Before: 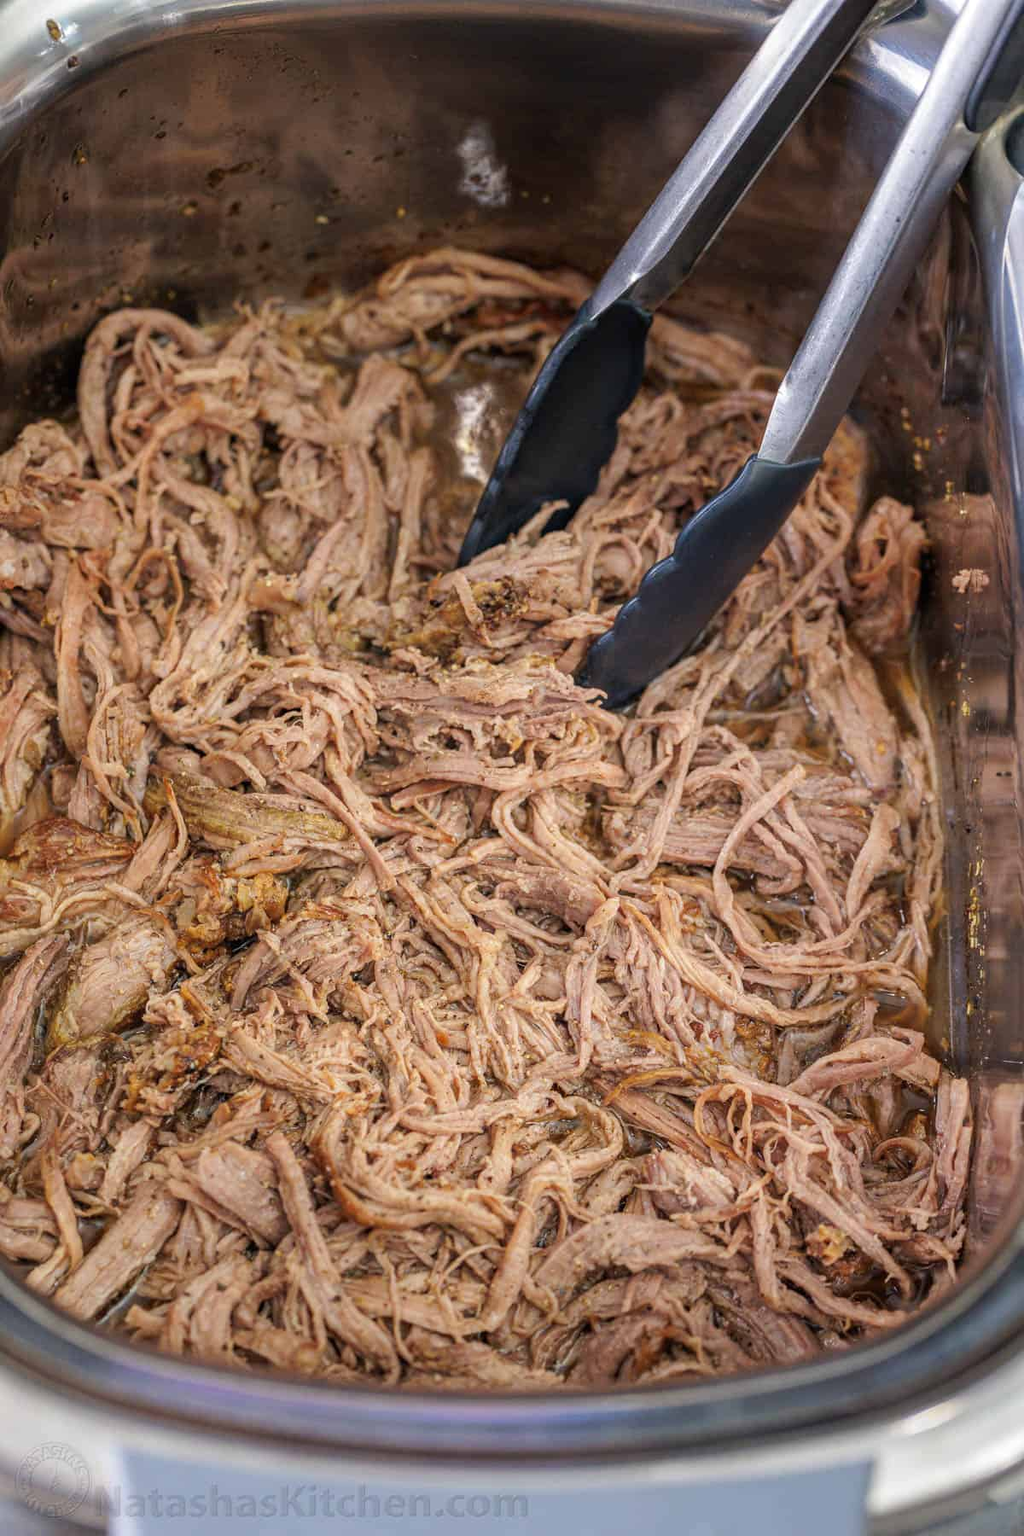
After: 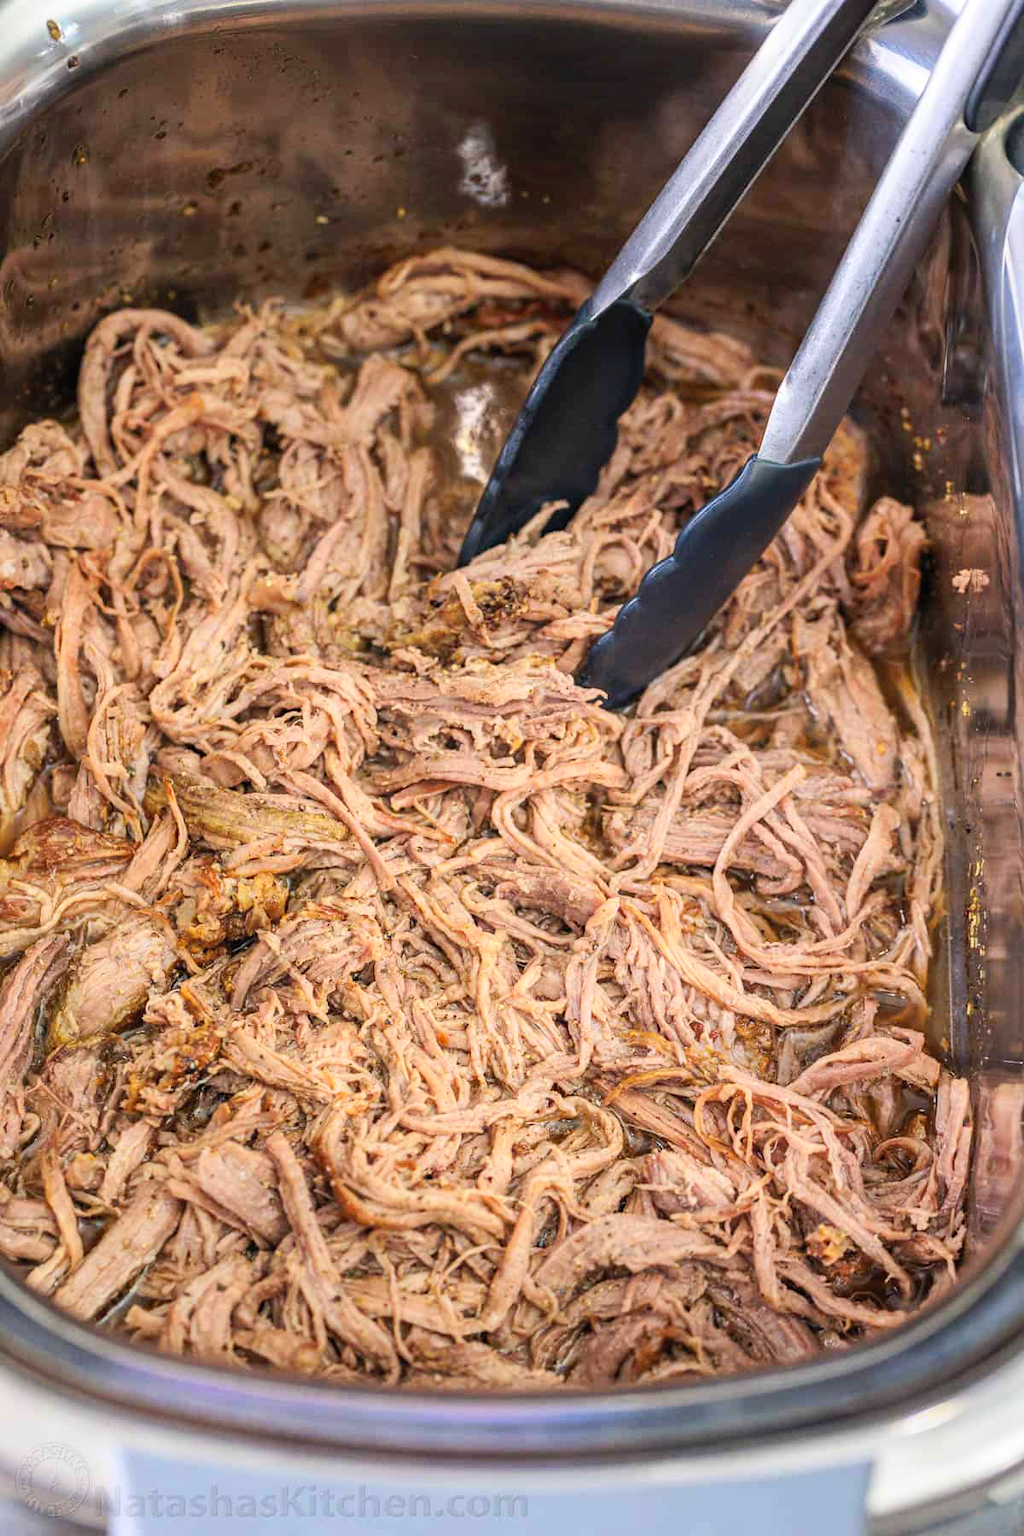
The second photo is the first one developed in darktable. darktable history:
white balance: emerald 1
contrast brightness saturation: contrast 0.2, brightness 0.16, saturation 0.22
